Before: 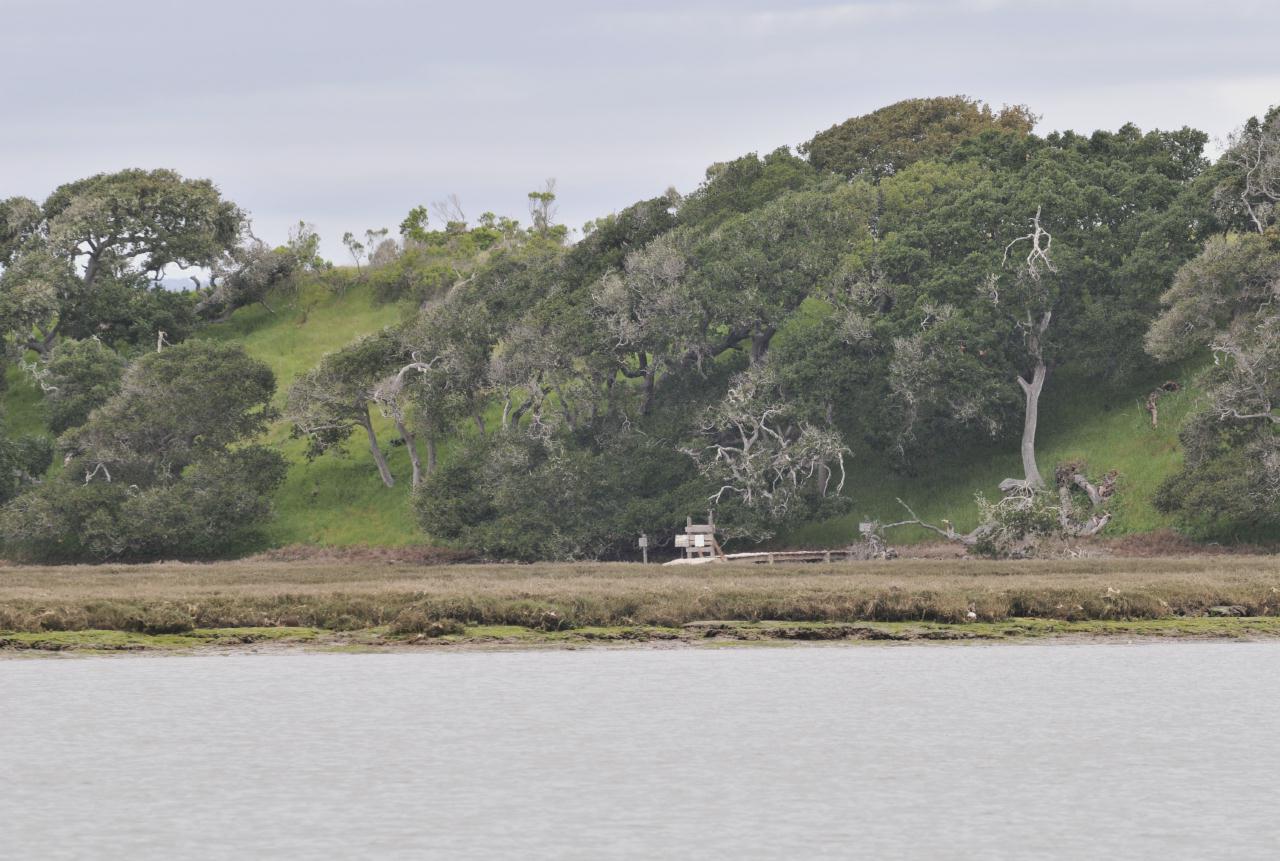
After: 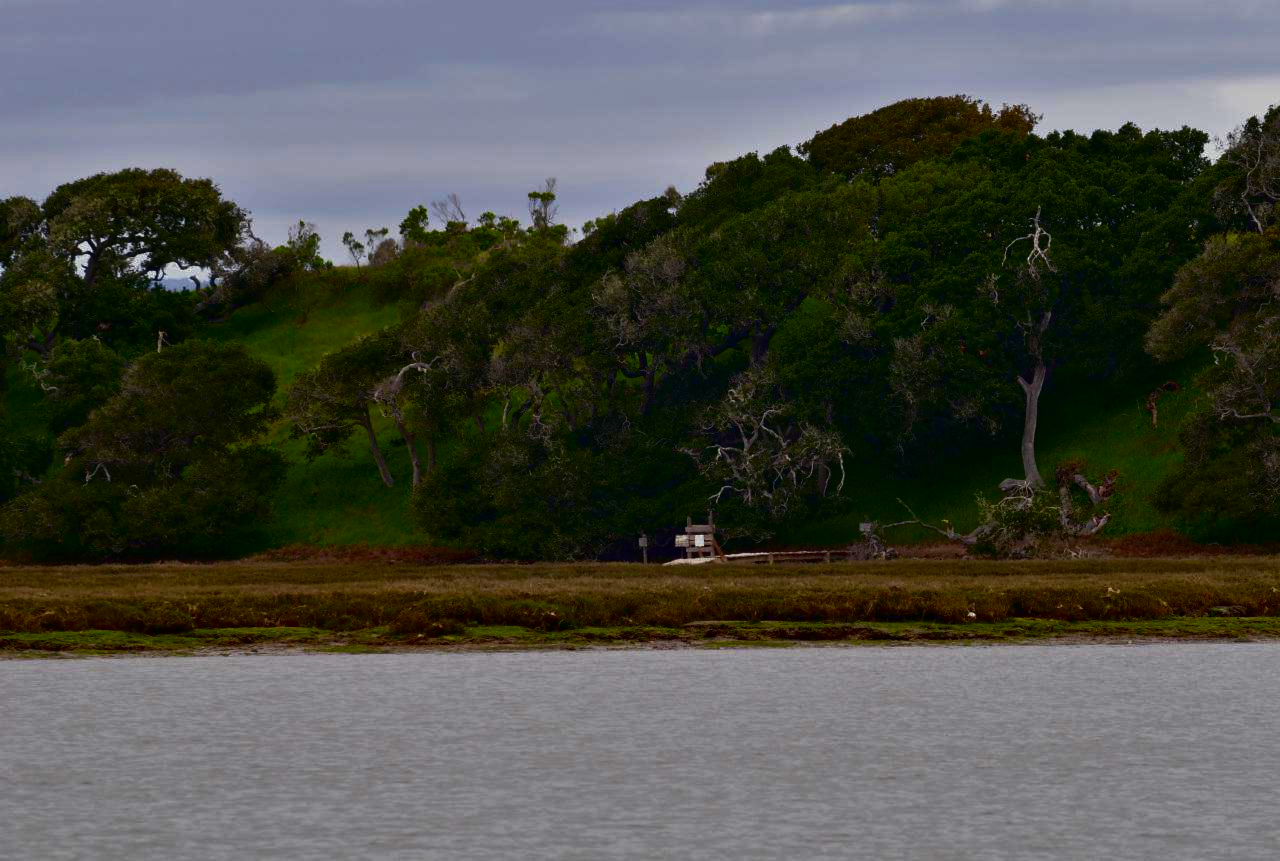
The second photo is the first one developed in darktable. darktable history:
contrast brightness saturation: brightness -0.99, saturation 0.993
